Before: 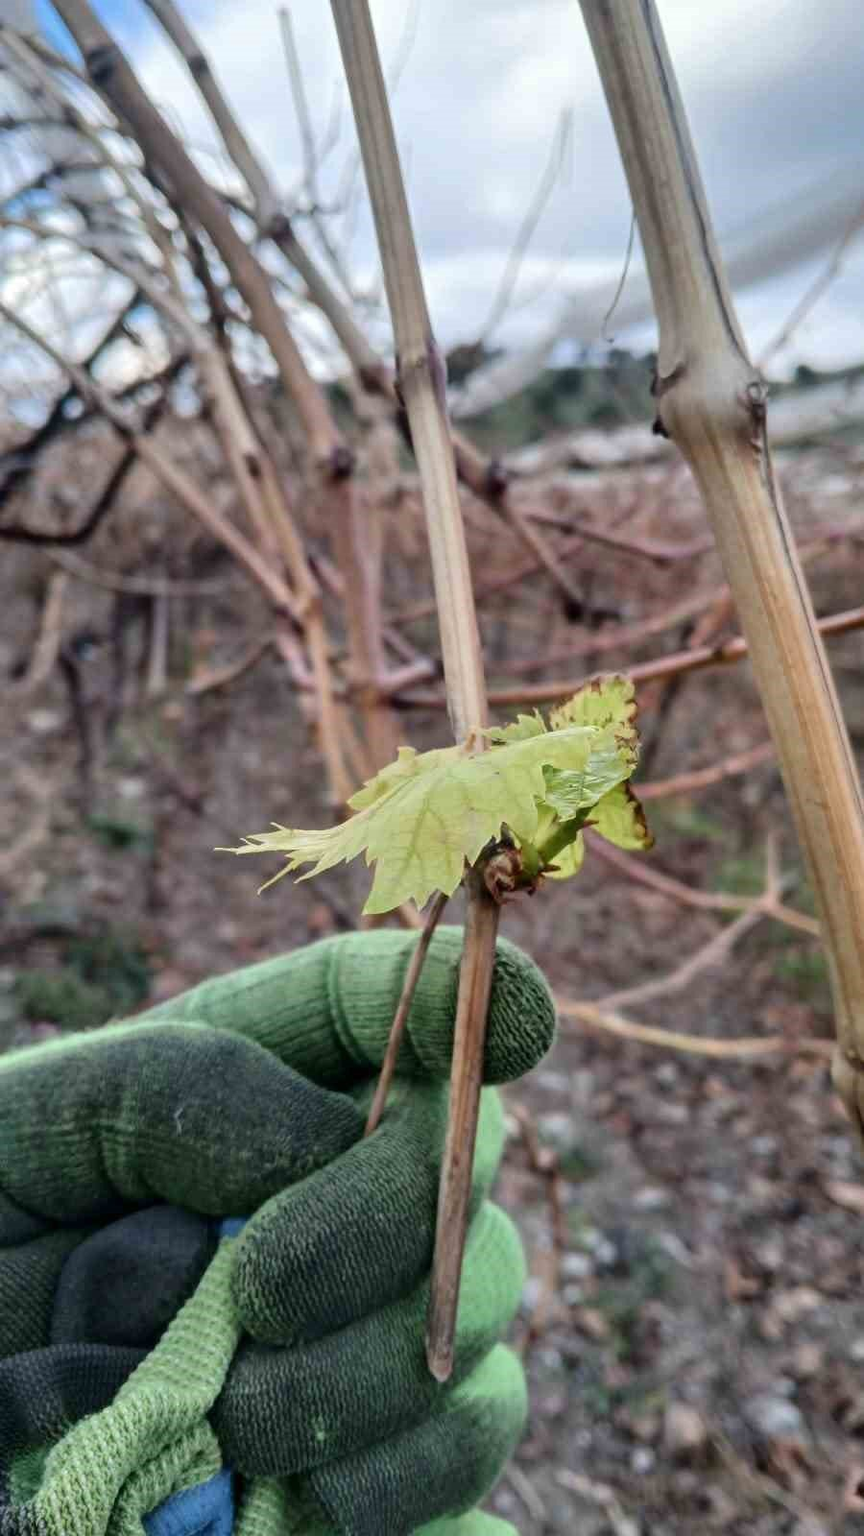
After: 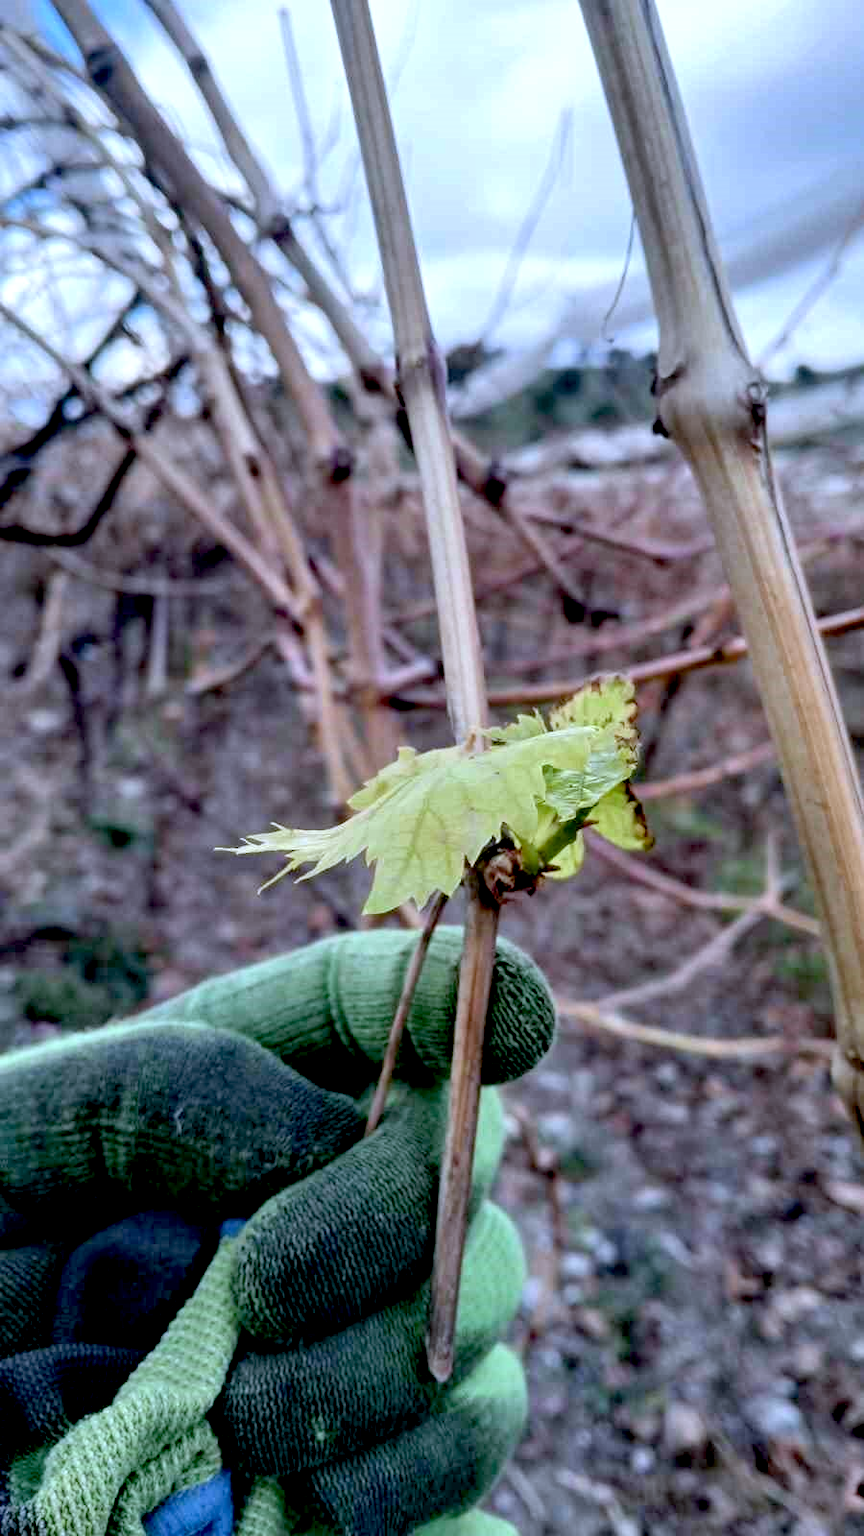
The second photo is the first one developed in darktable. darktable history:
exposure: black level correction 0.025, exposure 0.182 EV, compensate highlight preservation false
white balance: red 0.948, green 1.02, blue 1.176
